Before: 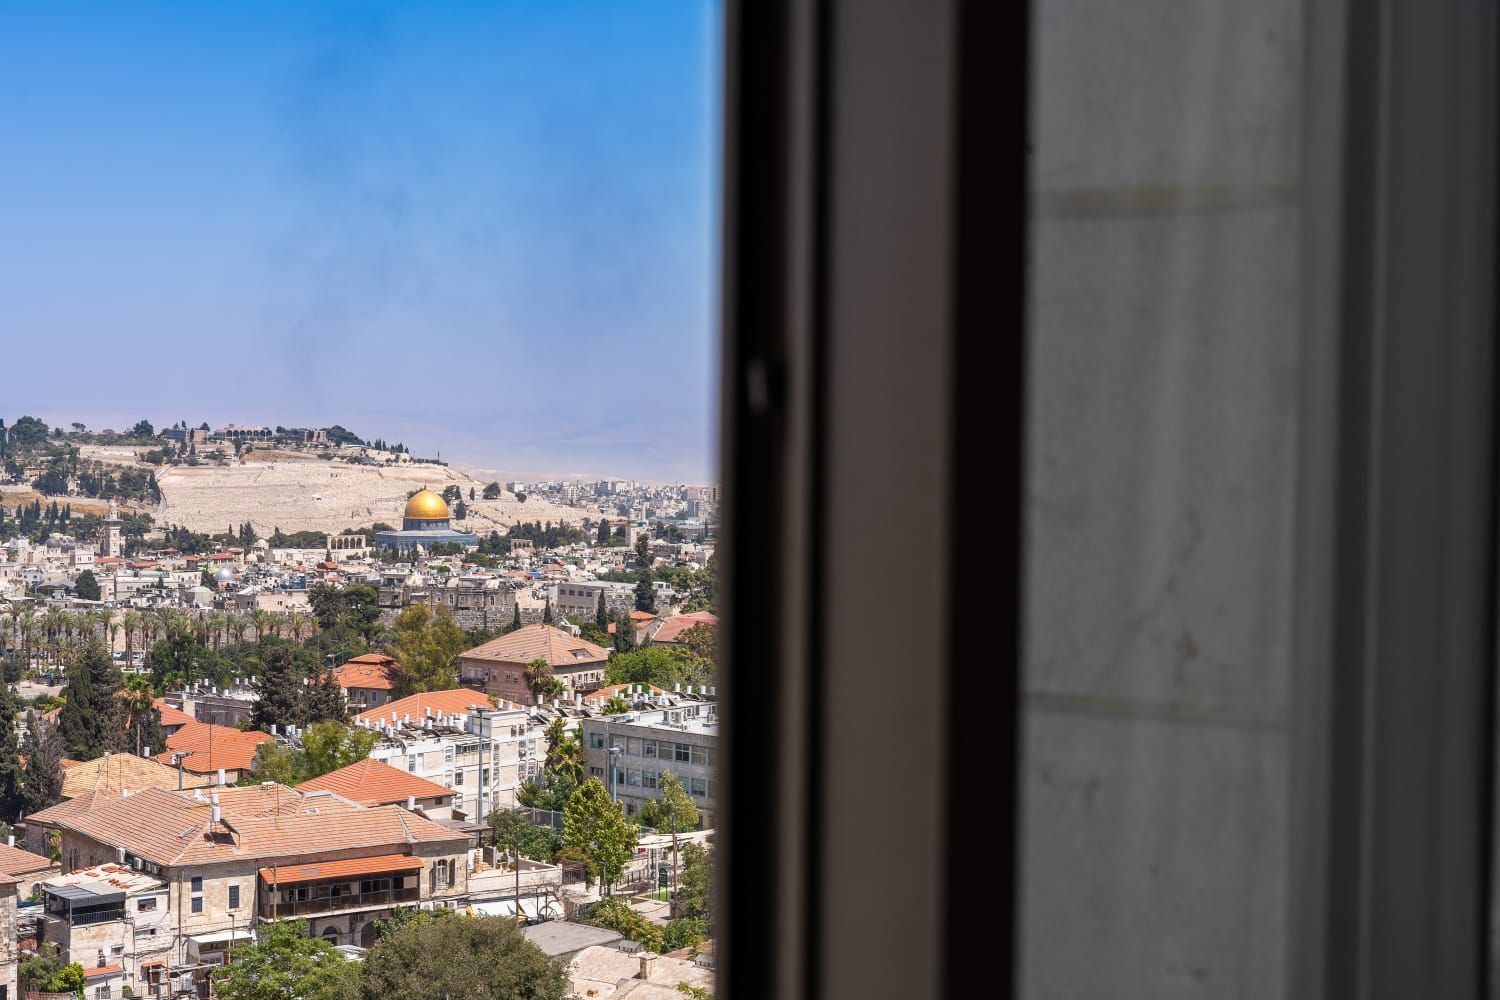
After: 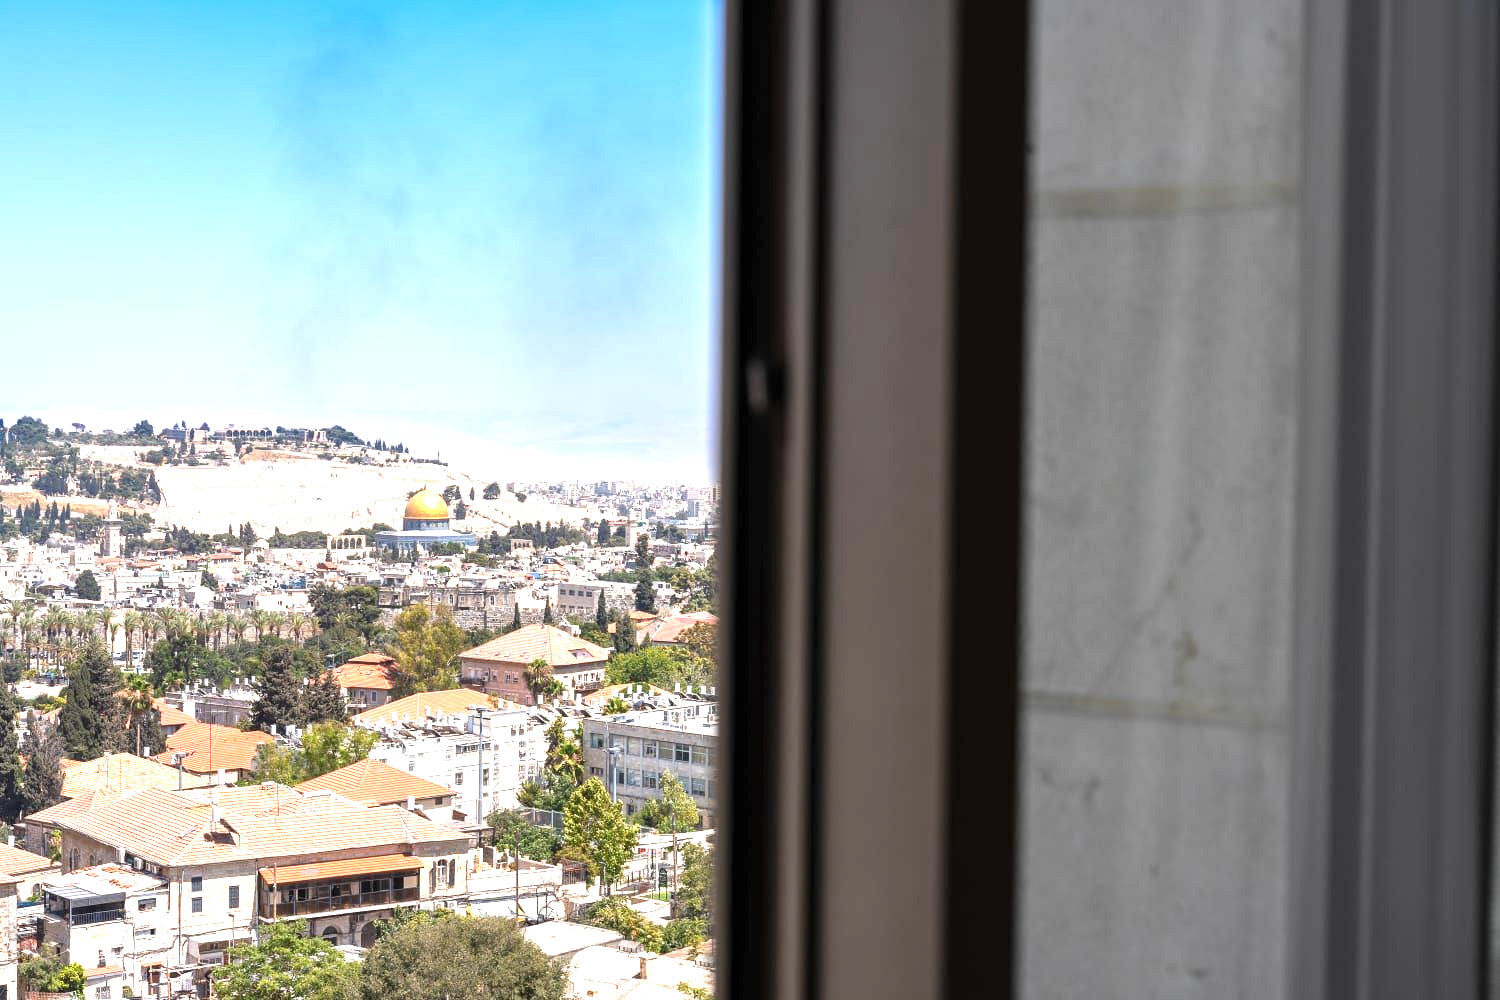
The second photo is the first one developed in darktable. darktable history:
contrast brightness saturation: saturation -0.051
exposure: exposure 1.221 EV, compensate highlight preservation false
